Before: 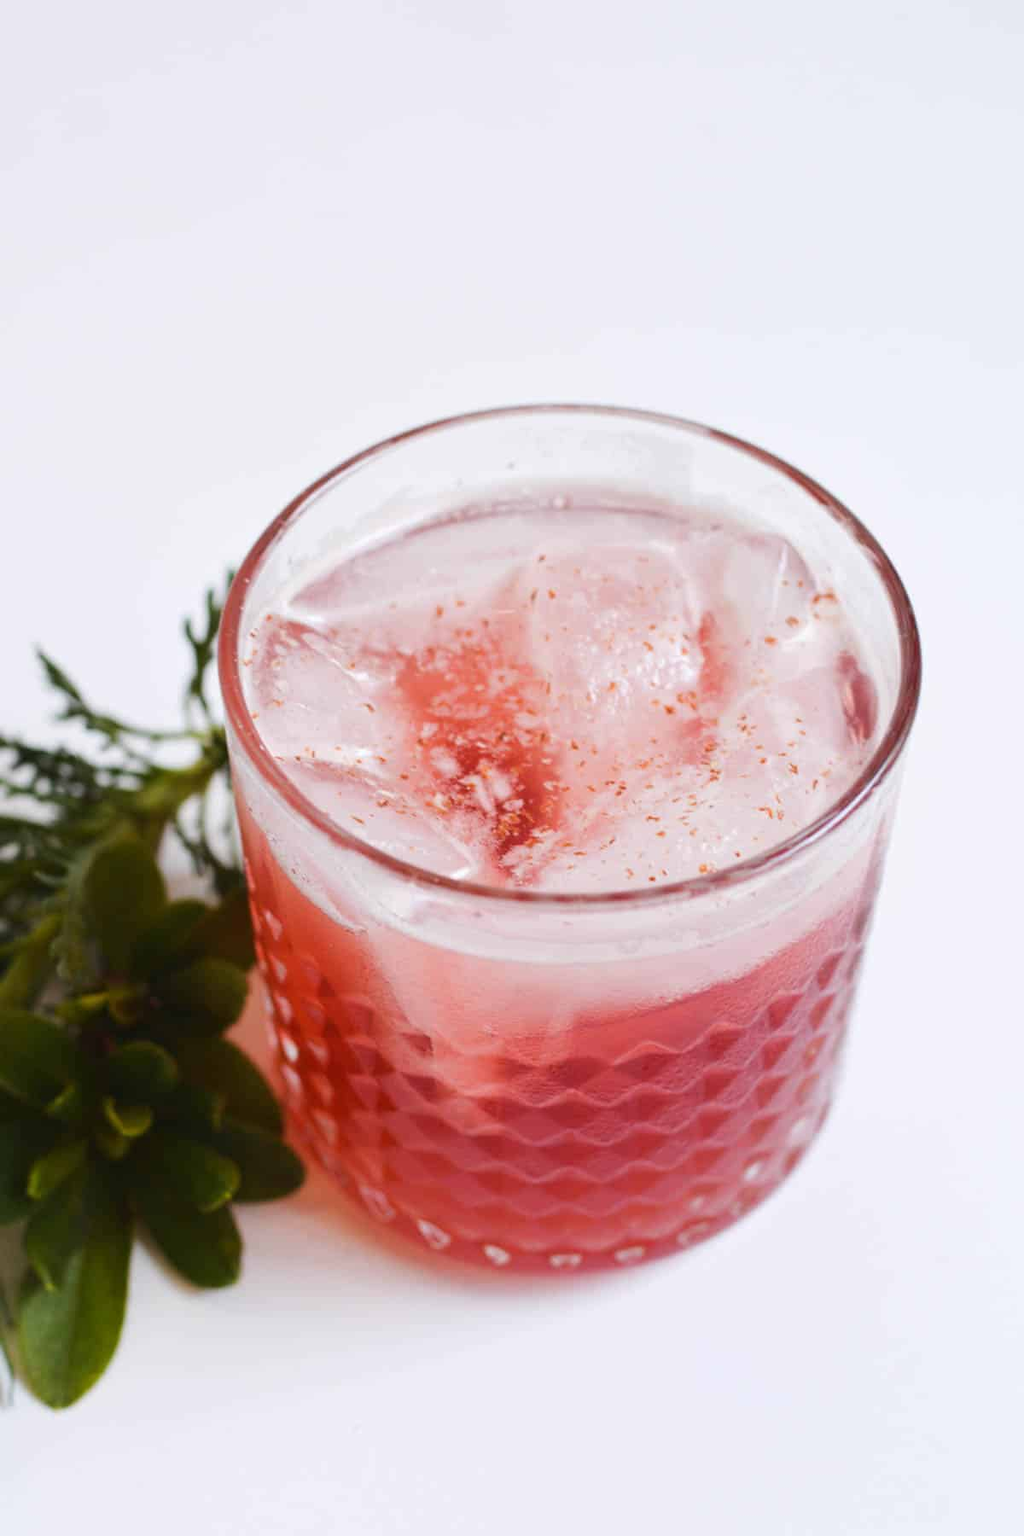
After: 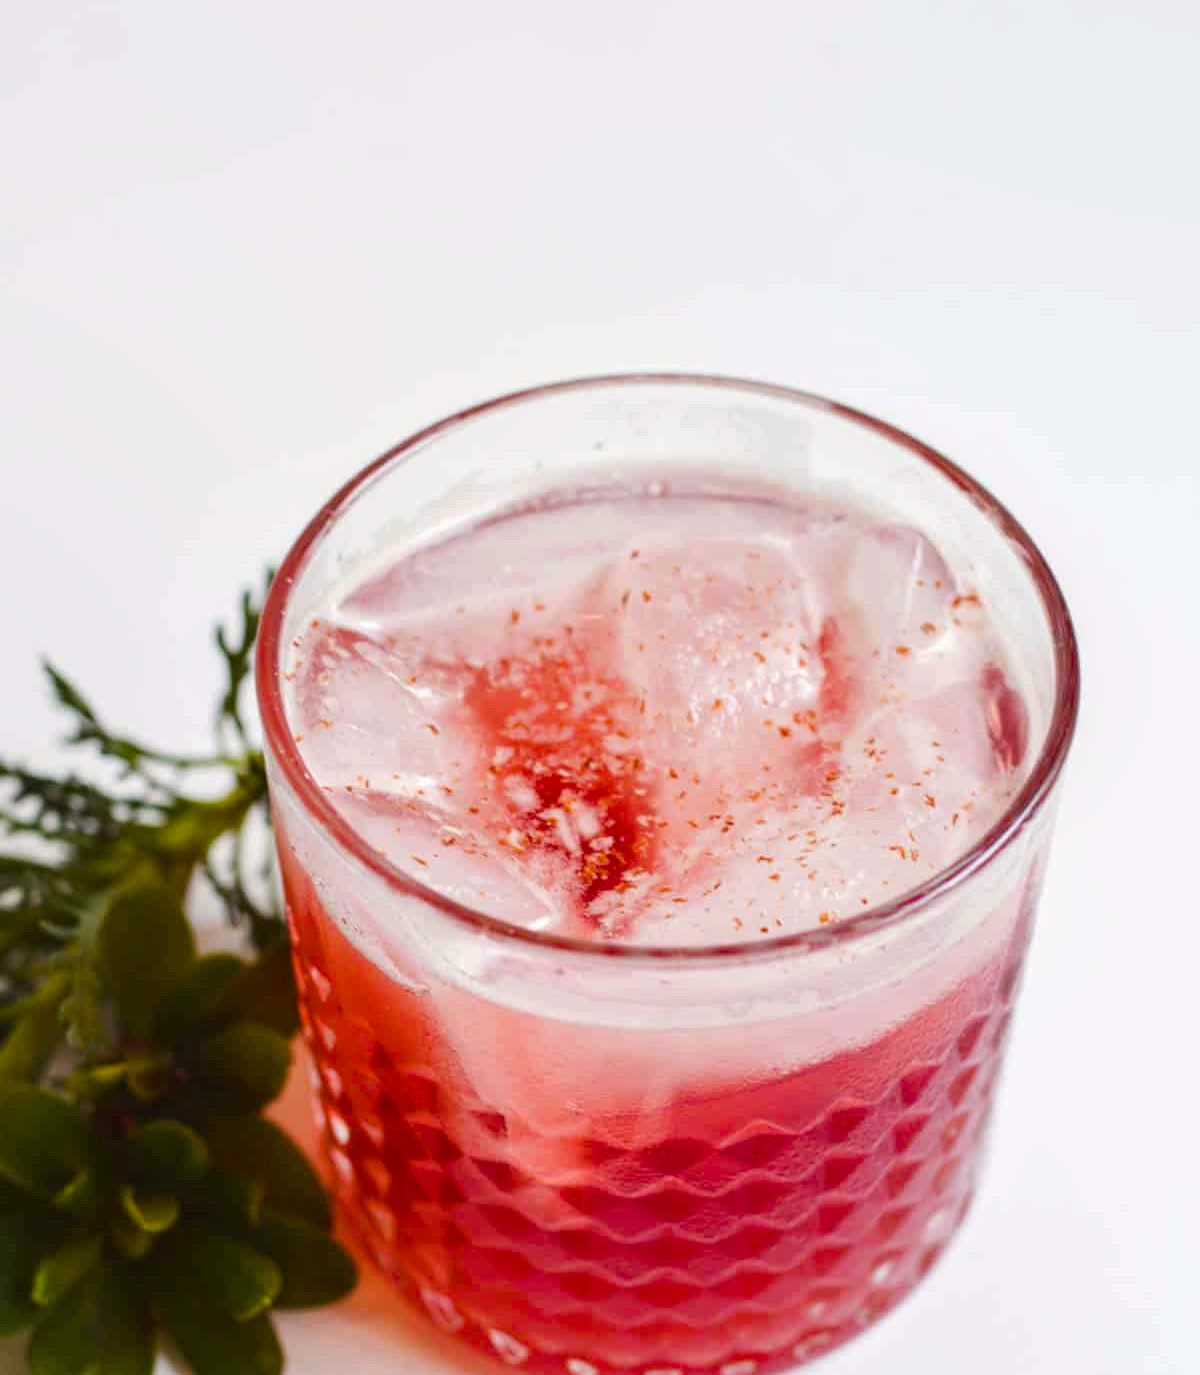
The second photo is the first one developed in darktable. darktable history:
crop: top 5.581%, bottom 17.979%
local contrast: on, module defaults
color balance rgb: perceptual saturation grading › global saturation 29.617%
color correction: highlights a* -0.991, highlights b* 4.47, shadows a* 3.55
